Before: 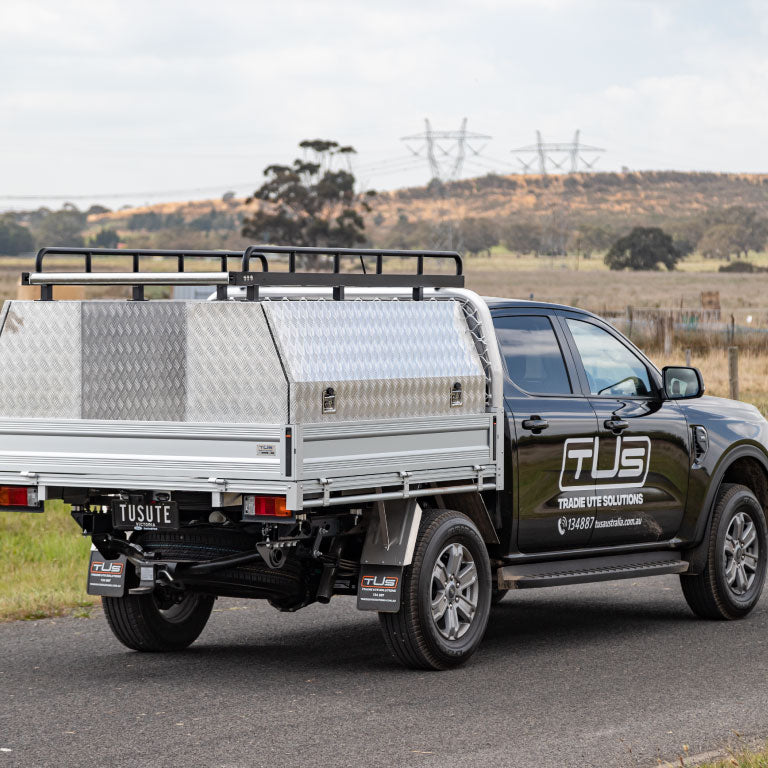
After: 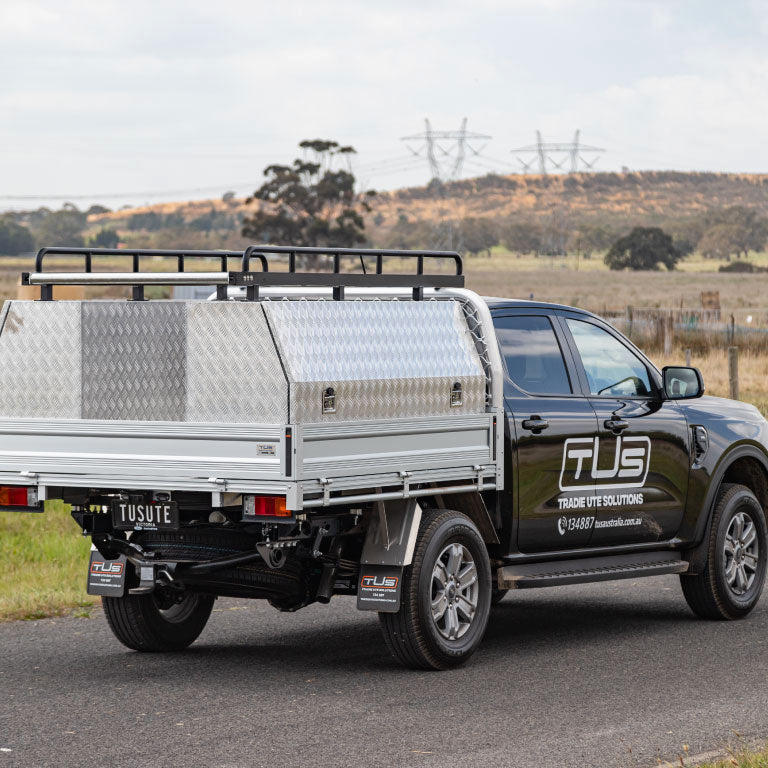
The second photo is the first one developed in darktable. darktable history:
contrast brightness saturation: contrast -0.023, brightness -0.014, saturation 0.035
